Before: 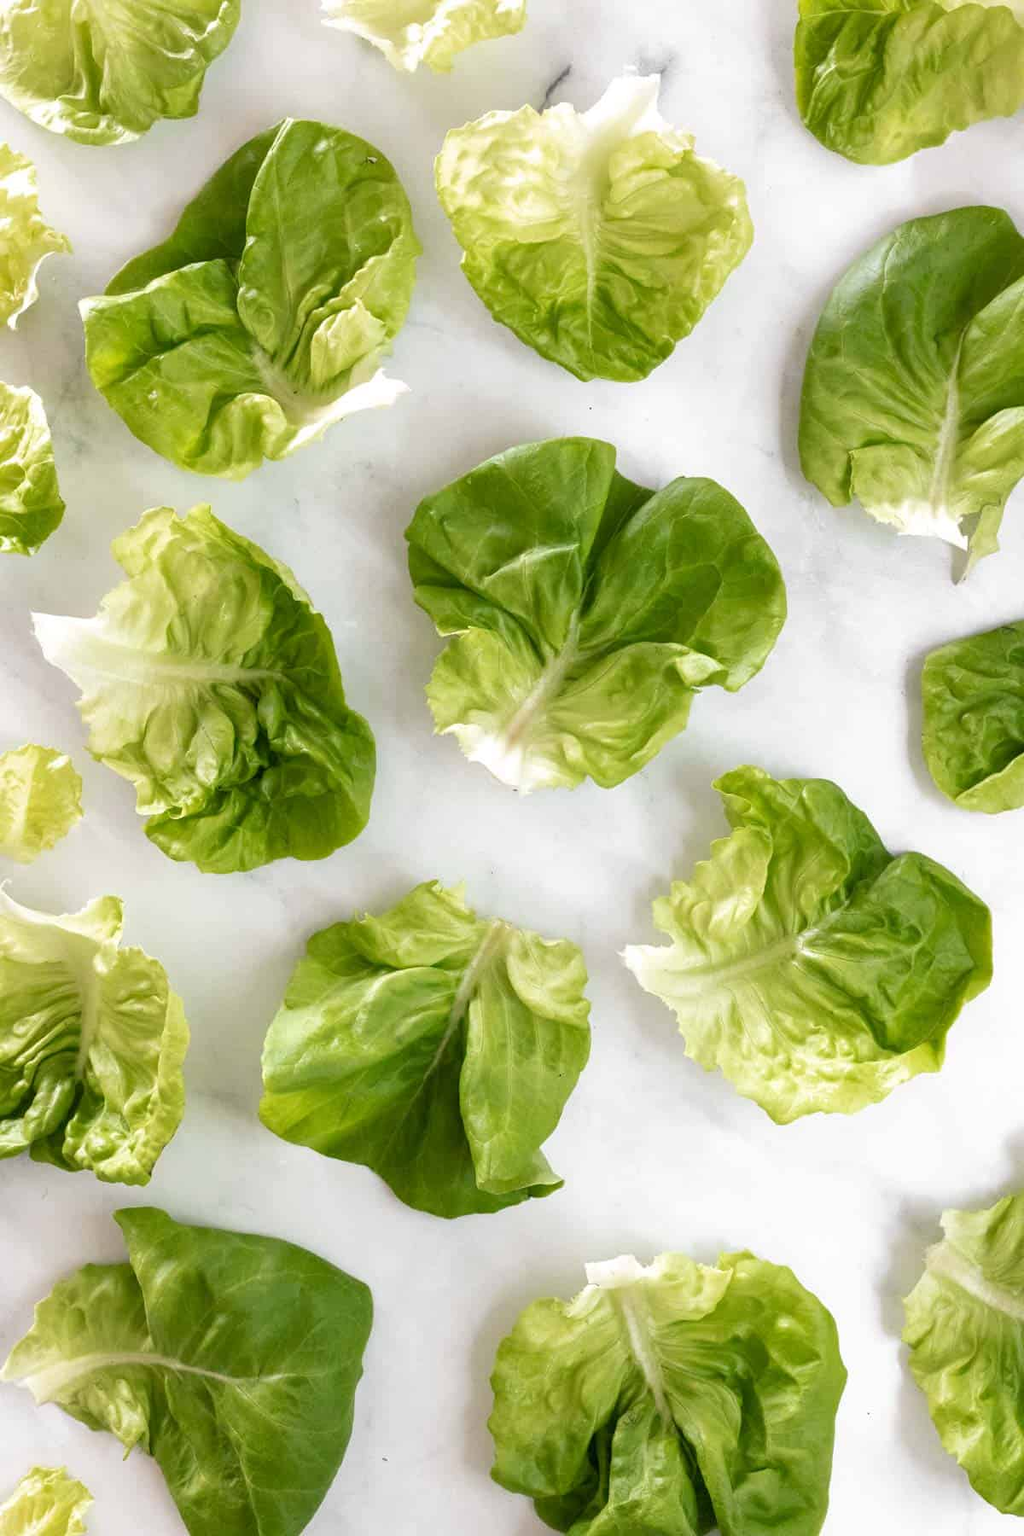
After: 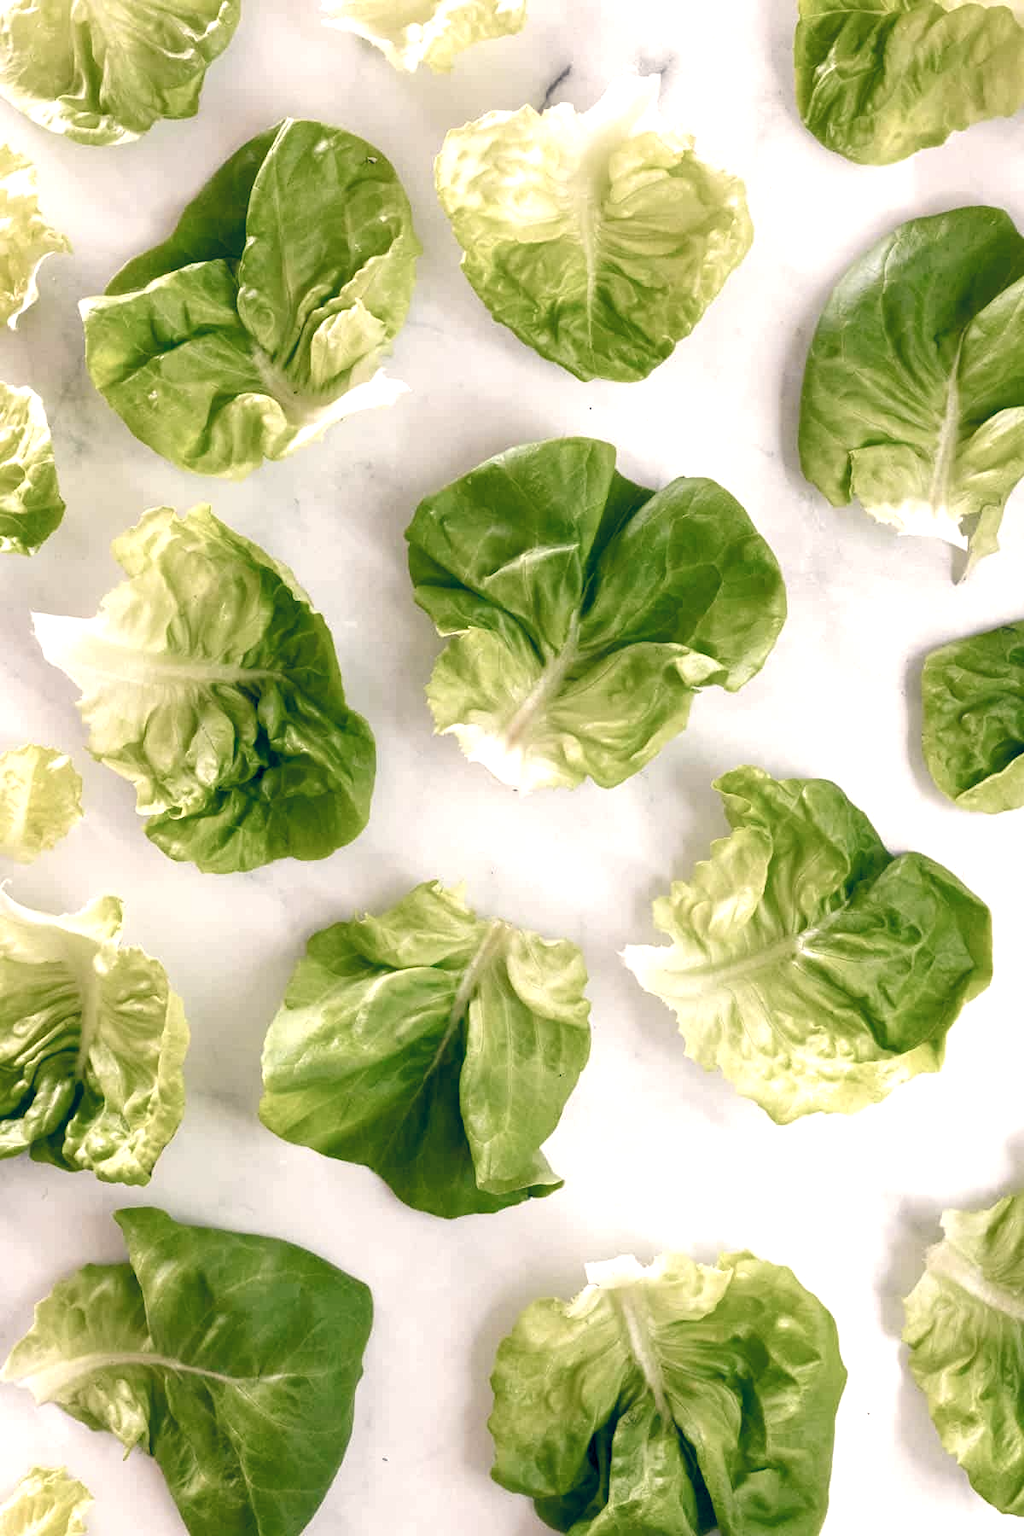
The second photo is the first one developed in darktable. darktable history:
color balance rgb: highlights gain › chroma 2.94%, highlights gain › hue 60.57°, global offset › chroma 0.25%, global offset › hue 256.52°, perceptual saturation grading › global saturation 20%, perceptual saturation grading › highlights -50%, perceptual saturation grading › shadows 30%, contrast 15%
base curve: preserve colors none
